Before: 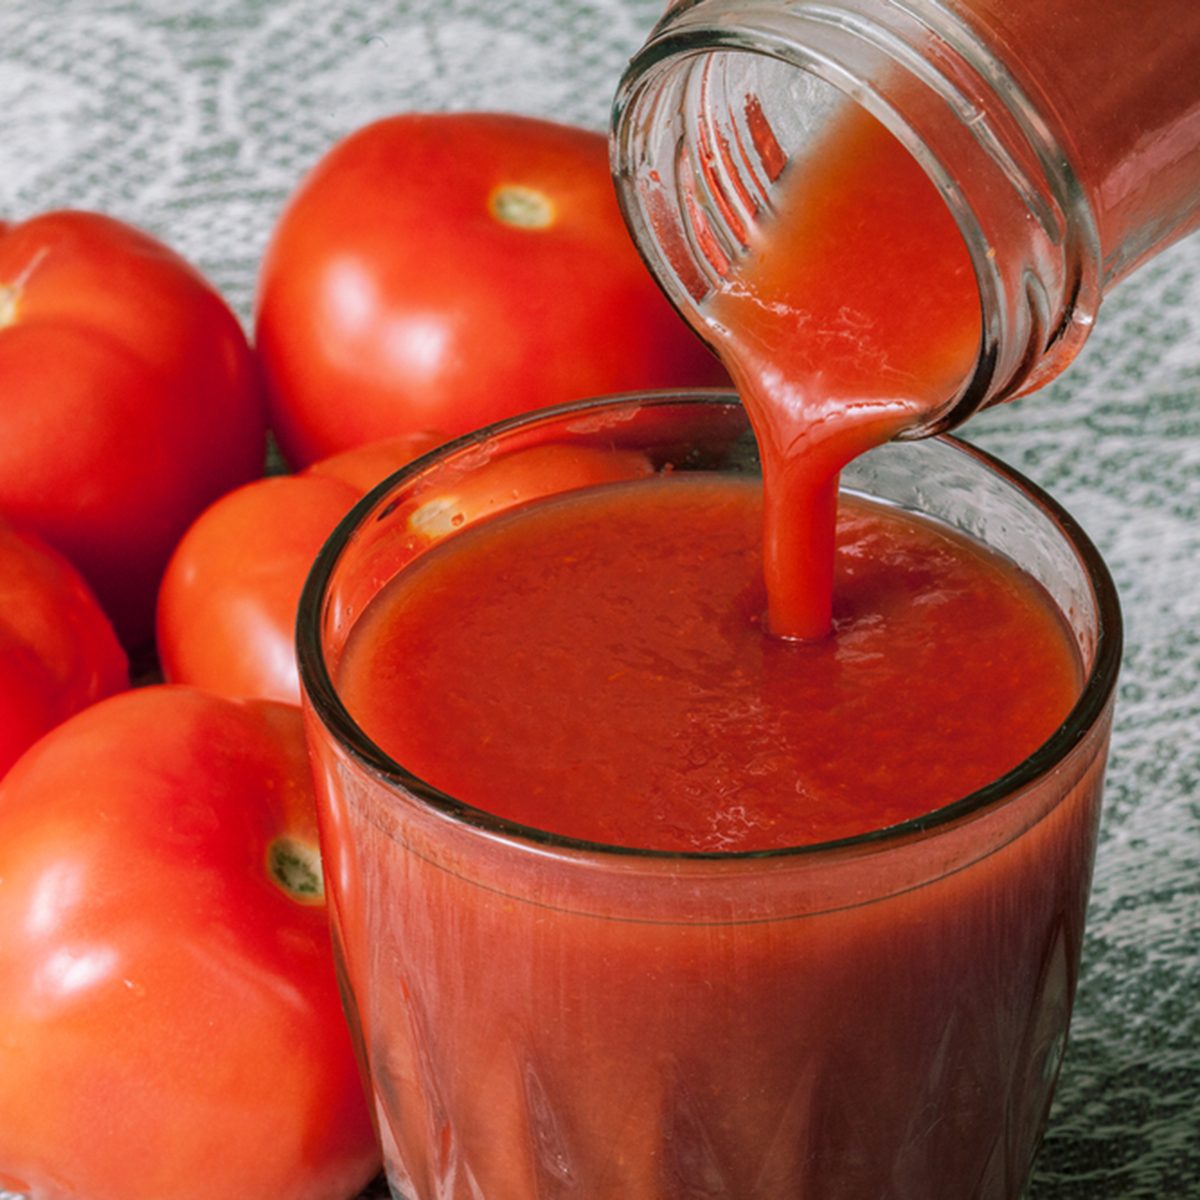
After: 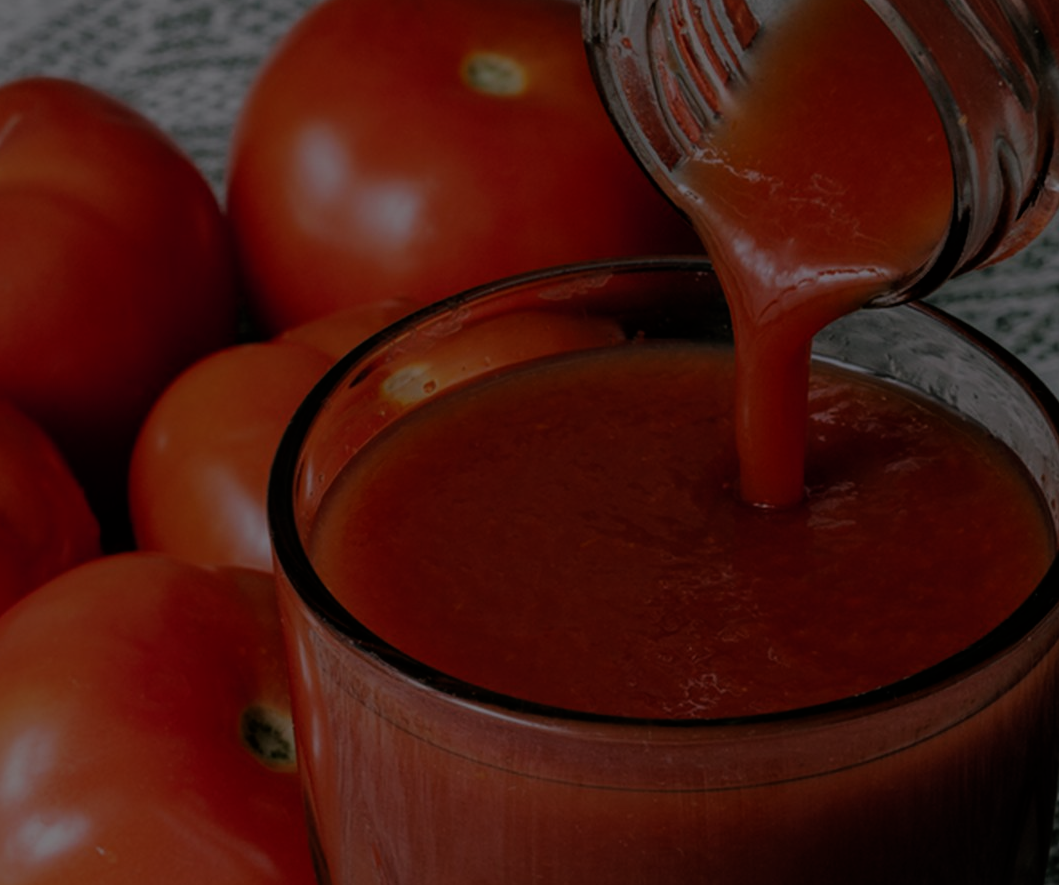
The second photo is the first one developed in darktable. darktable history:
filmic rgb: black relative exposure -7.38 EV, white relative exposure 5.08 EV, hardness 3.22
exposure: exposure -2.436 EV, compensate exposure bias true, compensate highlight preservation false
crop and rotate: left 2.353%, top 11.103%, right 9.324%, bottom 15.075%
